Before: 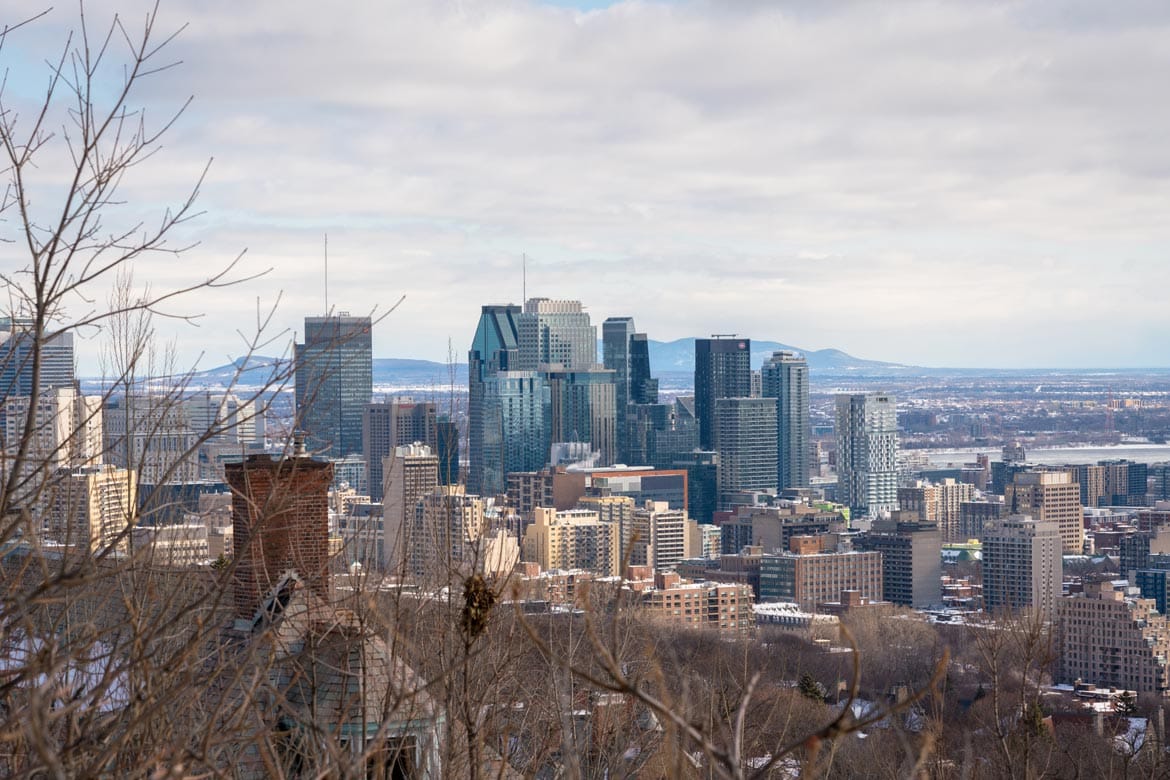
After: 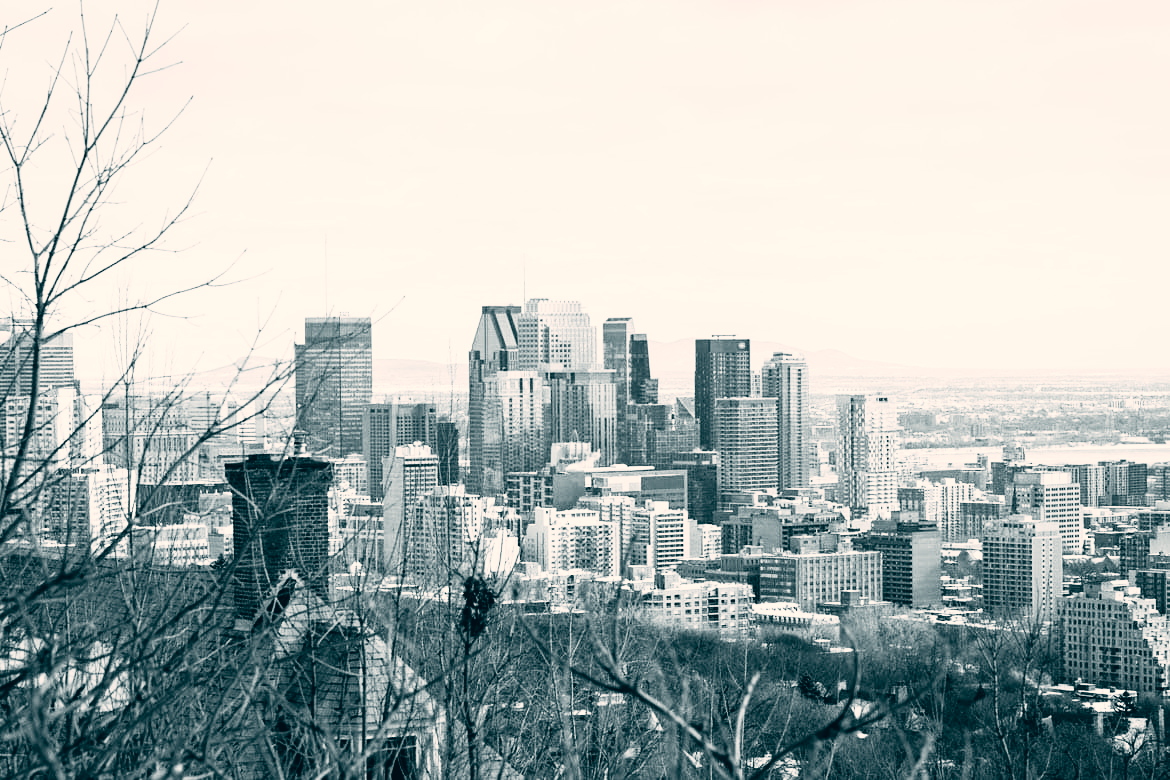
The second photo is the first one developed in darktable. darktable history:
color balance: lift [1.006, 0.985, 1.002, 1.015], gamma [1, 0.953, 1.008, 1.047], gain [1.076, 1.13, 1.004, 0.87]
haze removal: compatibility mode true, adaptive false
rgb curve: curves: ch0 [(0, 0) (0.21, 0.15) (0.24, 0.21) (0.5, 0.75) (0.75, 0.96) (0.89, 0.99) (1, 1)]; ch1 [(0, 0.02) (0.21, 0.13) (0.25, 0.2) (0.5, 0.67) (0.75, 0.9) (0.89, 0.97) (1, 1)]; ch2 [(0, 0.02) (0.21, 0.13) (0.25, 0.2) (0.5, 0.67) (0.75, 0.9) (0.89, 0.97) (1, 1)], compensate middle gray true
color calibration: output gray [0.18, 0.41, 0.41, 0], gray › normalize channels true, illuminant same as pipeline (D50), adaptation XYZ, x 0.346, y 0.359, gamut compression 0
